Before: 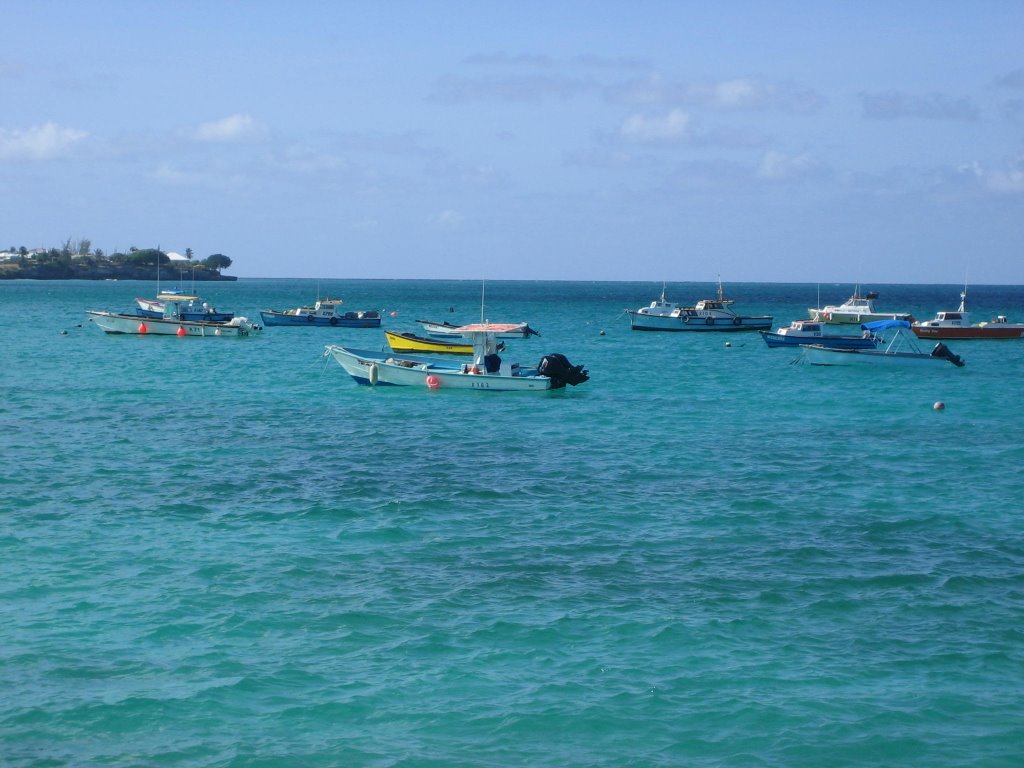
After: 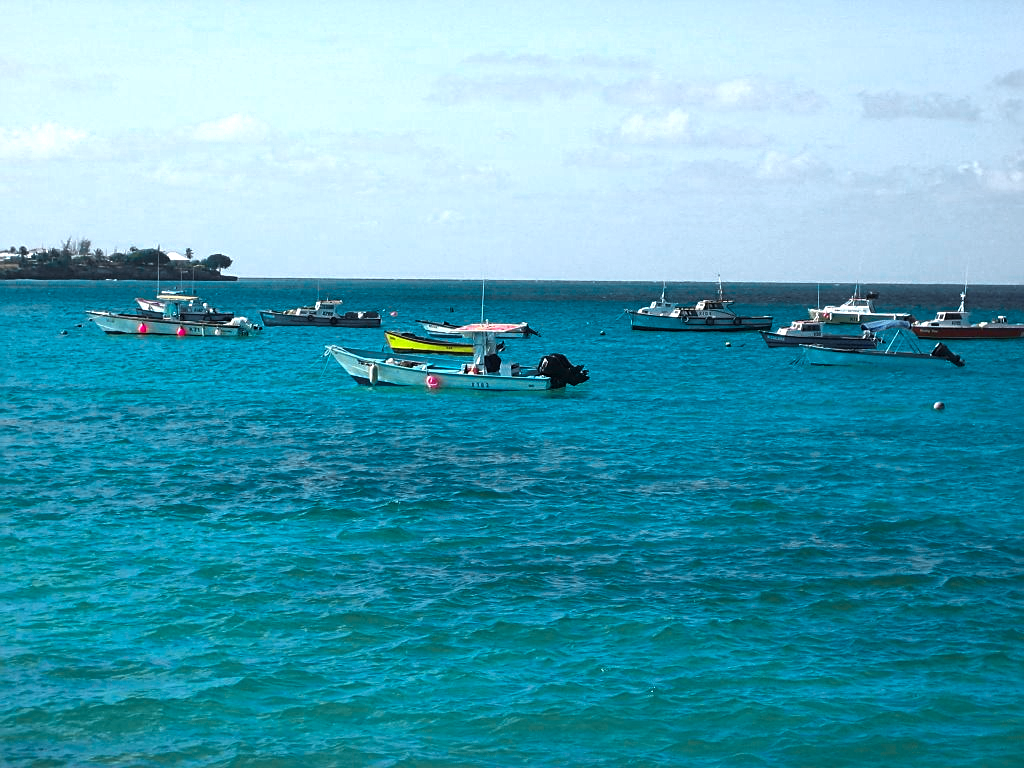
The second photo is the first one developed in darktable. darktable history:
color balance rgb: power › chroma 0.268%, power › hue 60.89°, perceptual saturation grading › global saturation 19.814%, perceptual brilliance grading › highlights 14.354%, perceptual brilliance grading › mid-tones -5.916%, perceptual brilliance grading › shadows -27.516%
sharpen: on, module defaults
color zones: curves: ch0 [(0, 0.533) (0.126, 0.533) (0.234, 0.533) (0.368, 0.357) (0.5, 0.5) (0.625, 0.5) (0.74, 0.637) (0.875, 0.5)]; ch1 [(0.004, 0.708) (0.129, 0.662) (0.25, 0.5) (0.375, 0.331) (0.496, 0.396) (0.625, 0.649) (0.739, 0.26) (0.875, 0.5) (1, 0.478)]; ch2 [(0, 0.409) (0.132, 0.403) (0.236, 0.558) (0.379, 0.448) (0.5, 0.5) (0.625, 0.5) (0.691, 0.39) (0.875, 0.5)]
